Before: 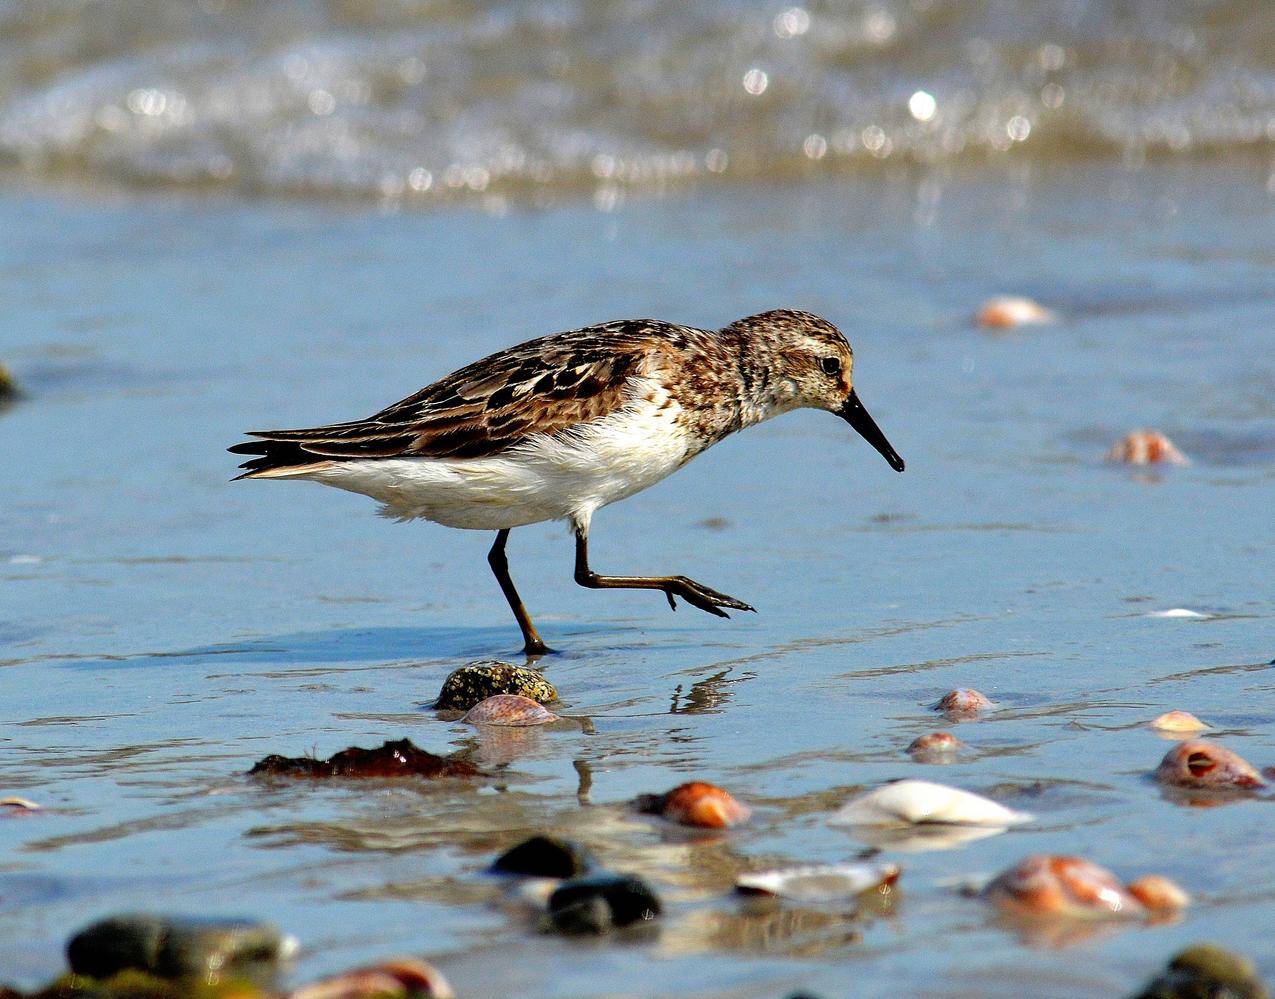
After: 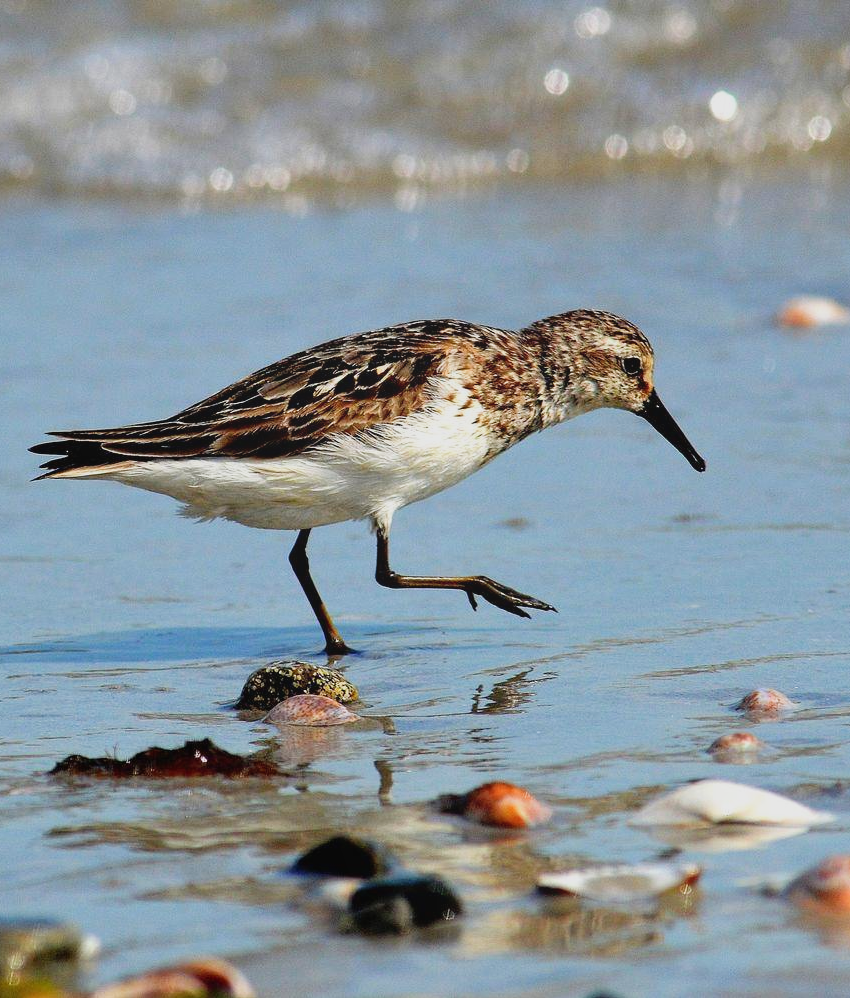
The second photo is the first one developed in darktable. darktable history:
bloom: size 40%
sigmoid: contrast 1.22, skew 0.65
crop and rotate: left 15.754%, right 17.579%
